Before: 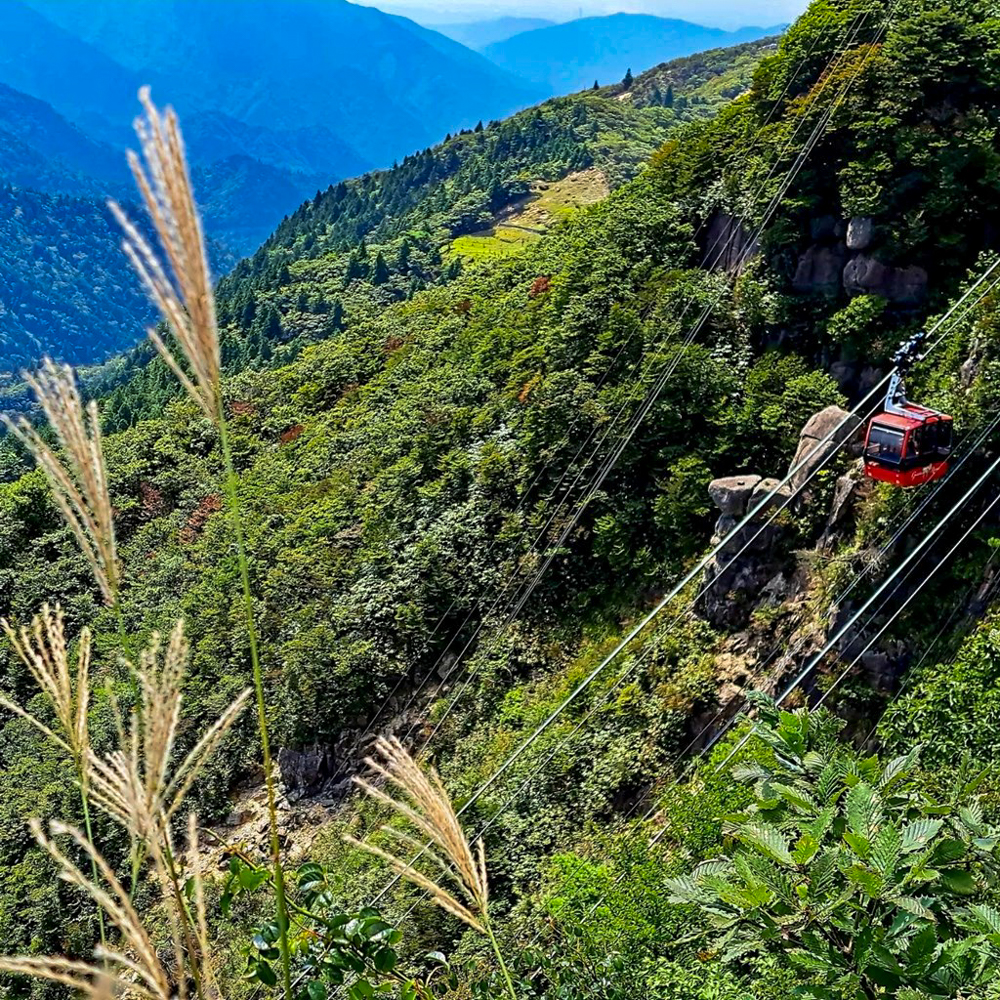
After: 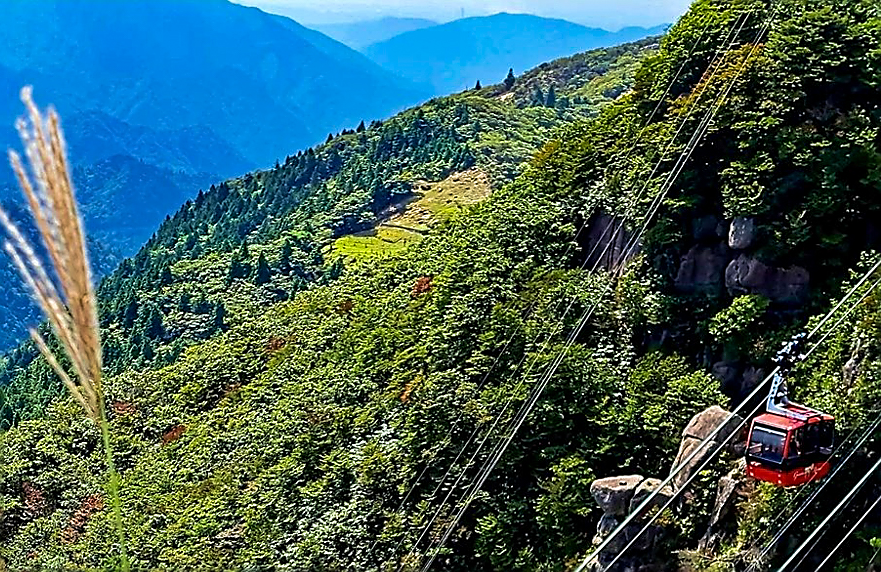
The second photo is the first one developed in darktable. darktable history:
velvia: on, module defaults
sharpen: radius 1.4, amount 1.25, threshold 0.7
crop and rotate: left 11.812%, bottom 42.776%
